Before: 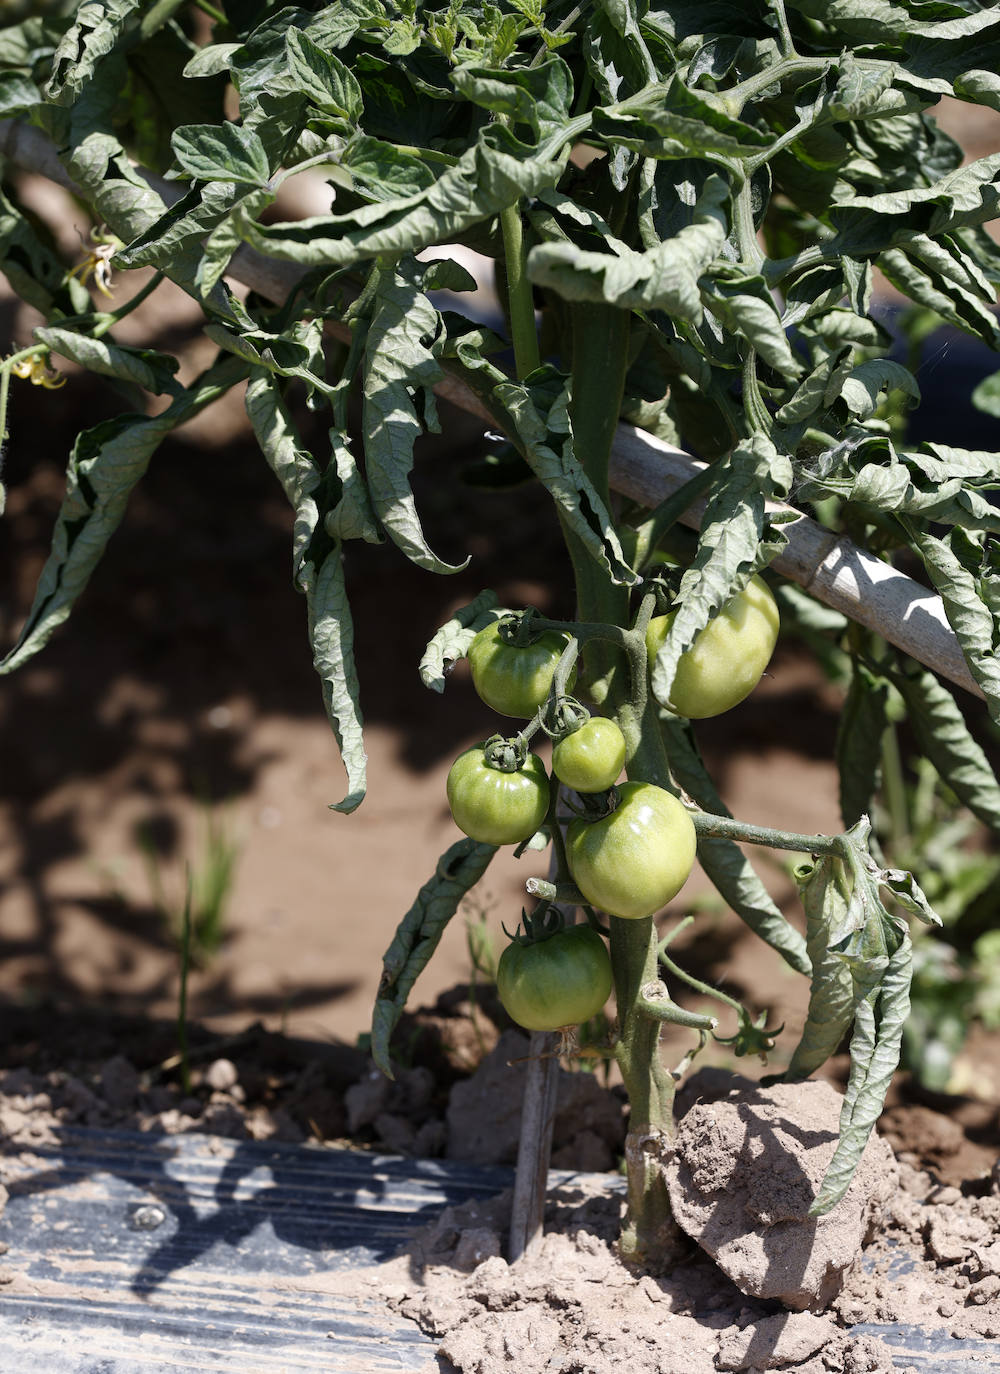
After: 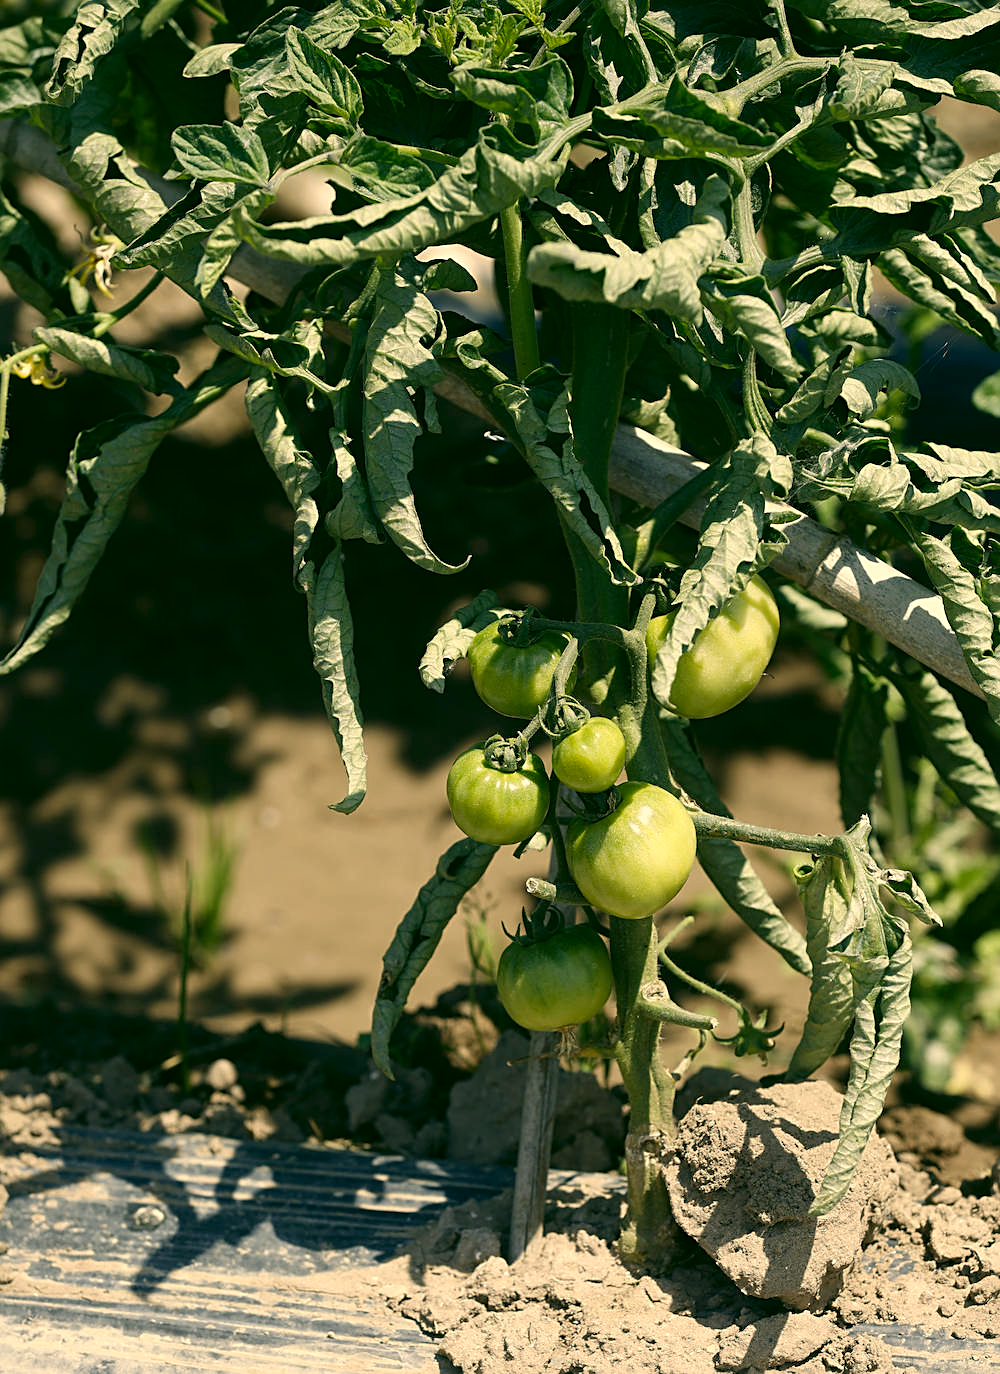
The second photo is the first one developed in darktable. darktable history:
sharpen: on, module defaults
color correction: highlights a* 5.3, highlights b* 24.26, shadows a* -15.58, shadows b* 4.02
